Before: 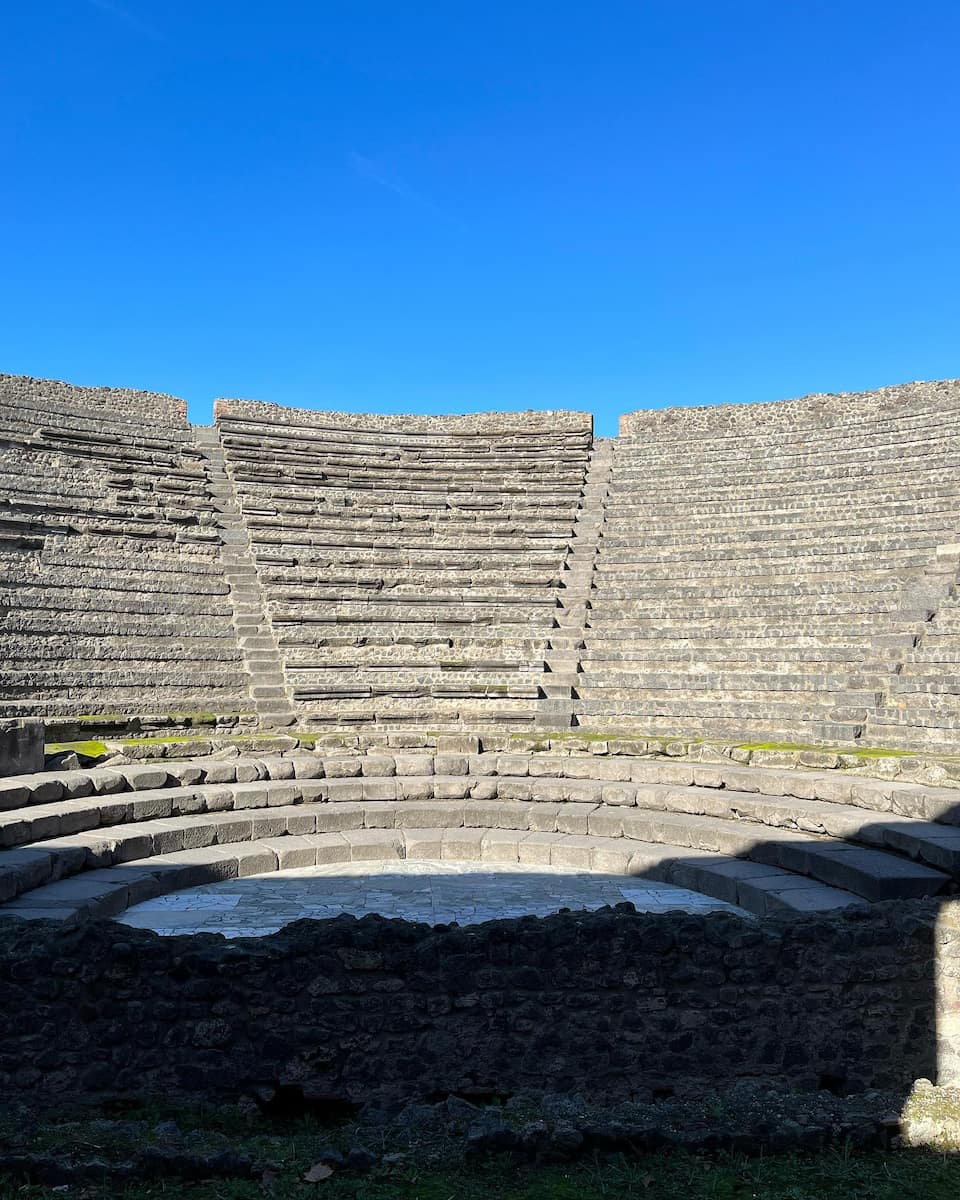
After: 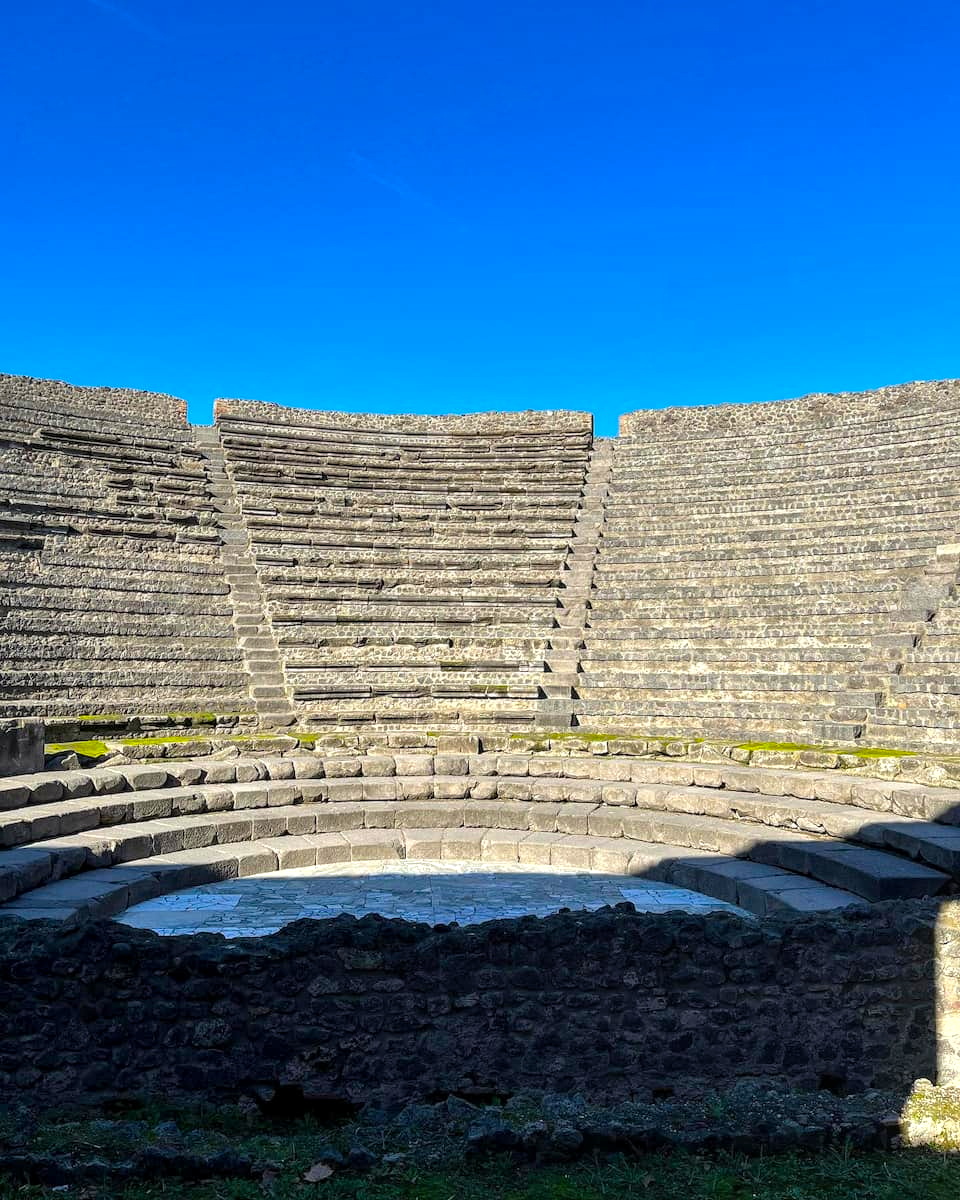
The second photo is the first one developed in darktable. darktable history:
color balance rgb: perceptual saturation grading › global saturation 36%, perceptual brilliance grading › global brilliance 10%, global vibrance 20%
local contrast: detail 130%
graduated density: rotation -0.352°, offset 57.64
